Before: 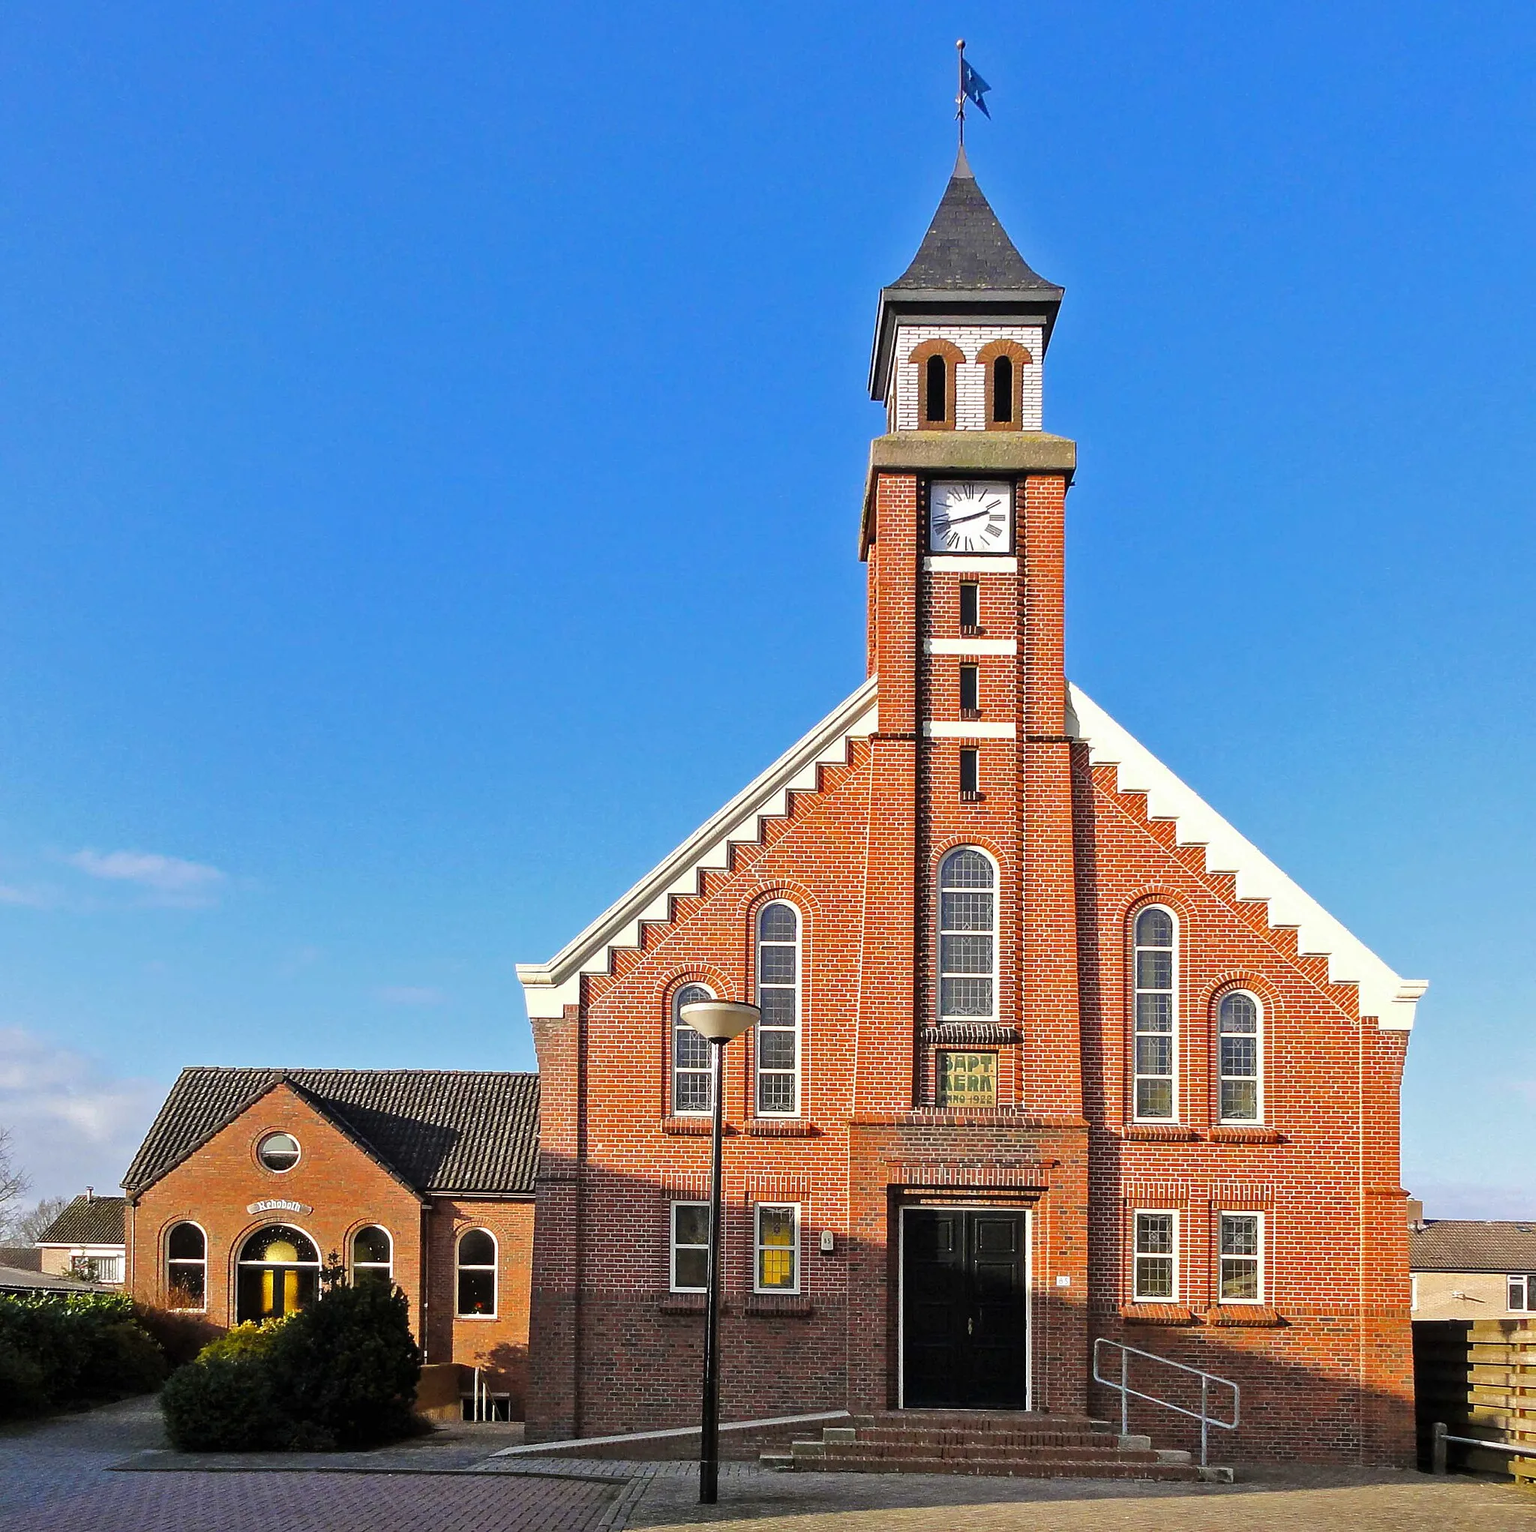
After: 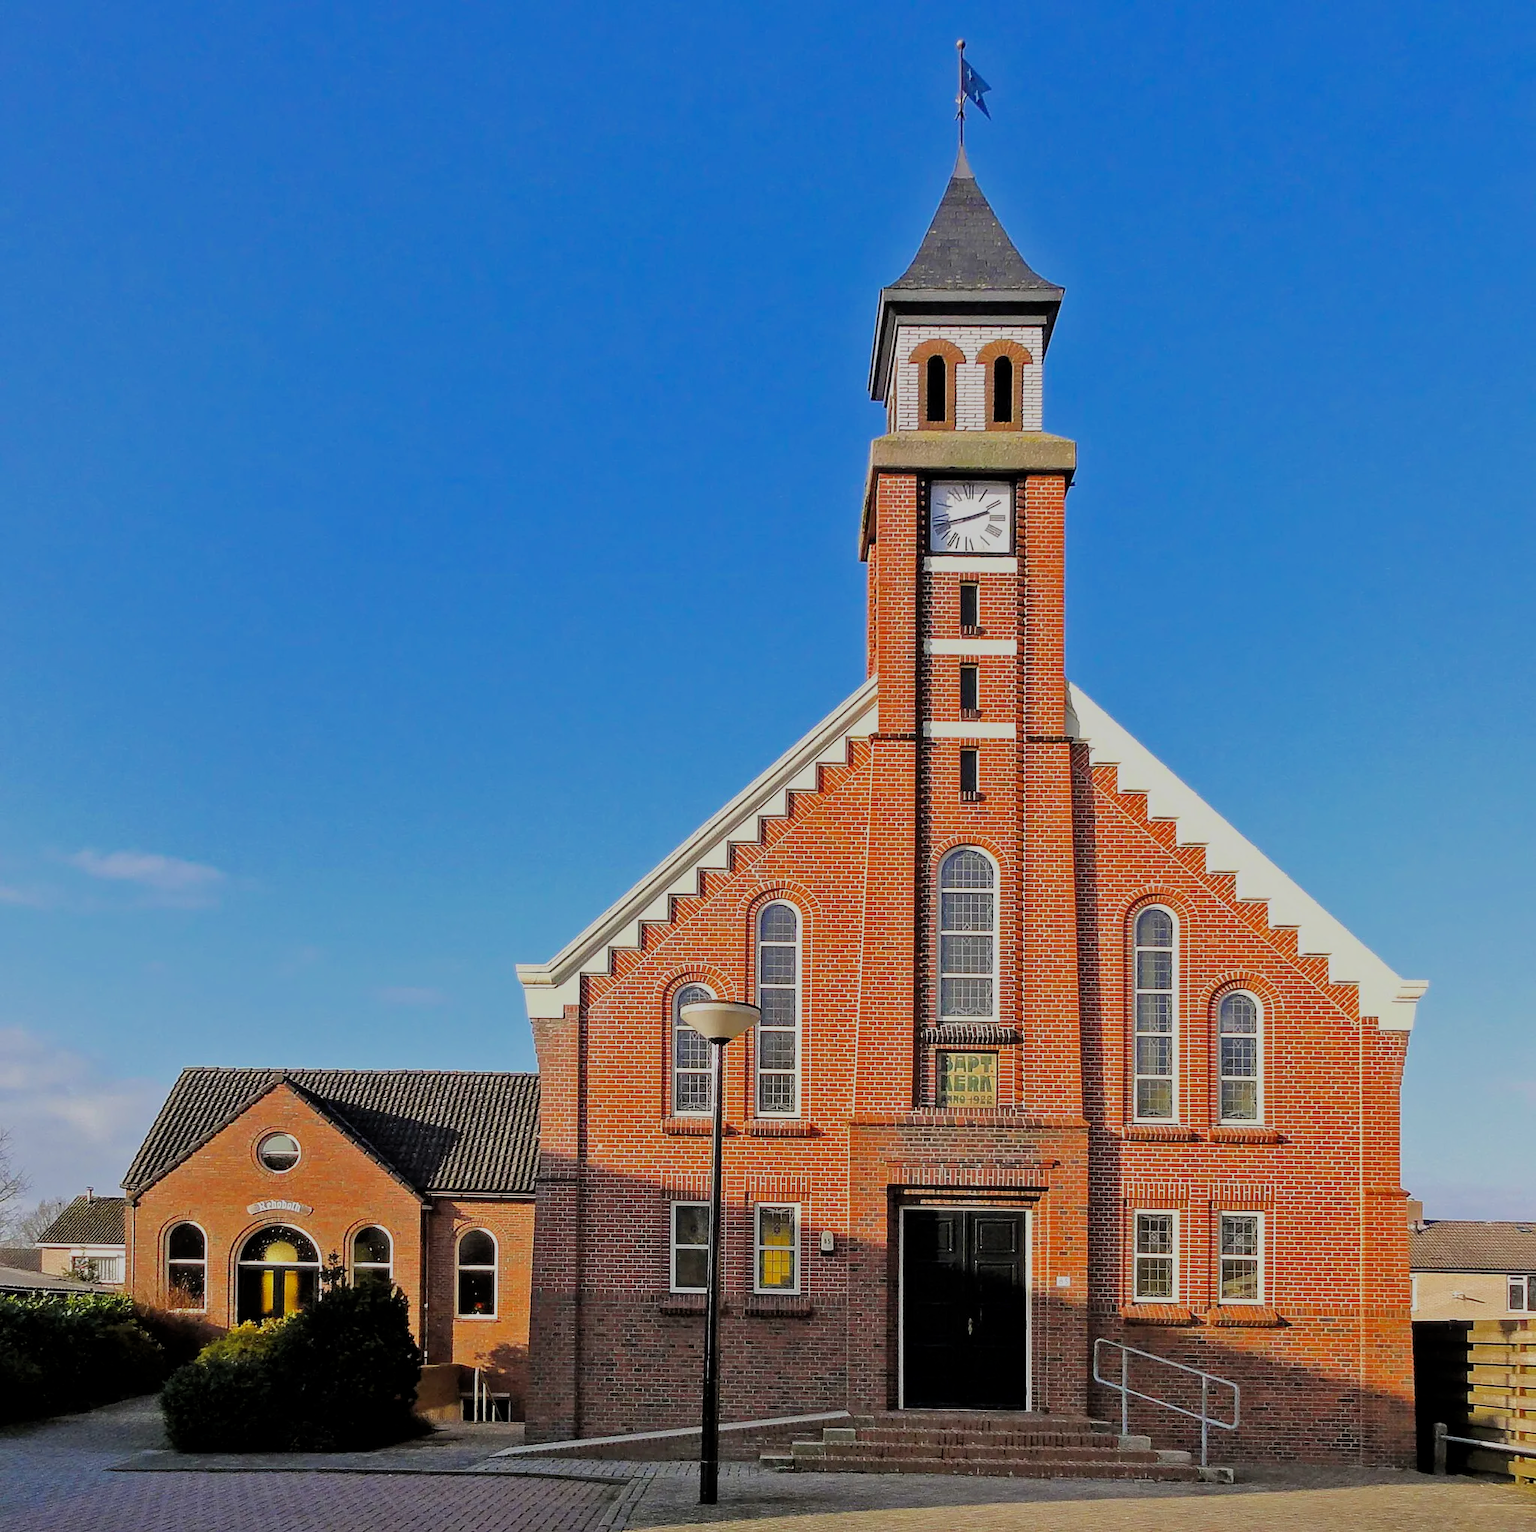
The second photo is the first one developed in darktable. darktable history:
filmic rgb: black relative exposure -8.81 EV, white relative exposure 4.99 EV, target black luminance 0%, hardness 3.76, latitude 66.69%, contrast 0.815, highlights saturation mix 10.96%, shadows ↔ highlights balance 20.31%, color science v6 (2022)
